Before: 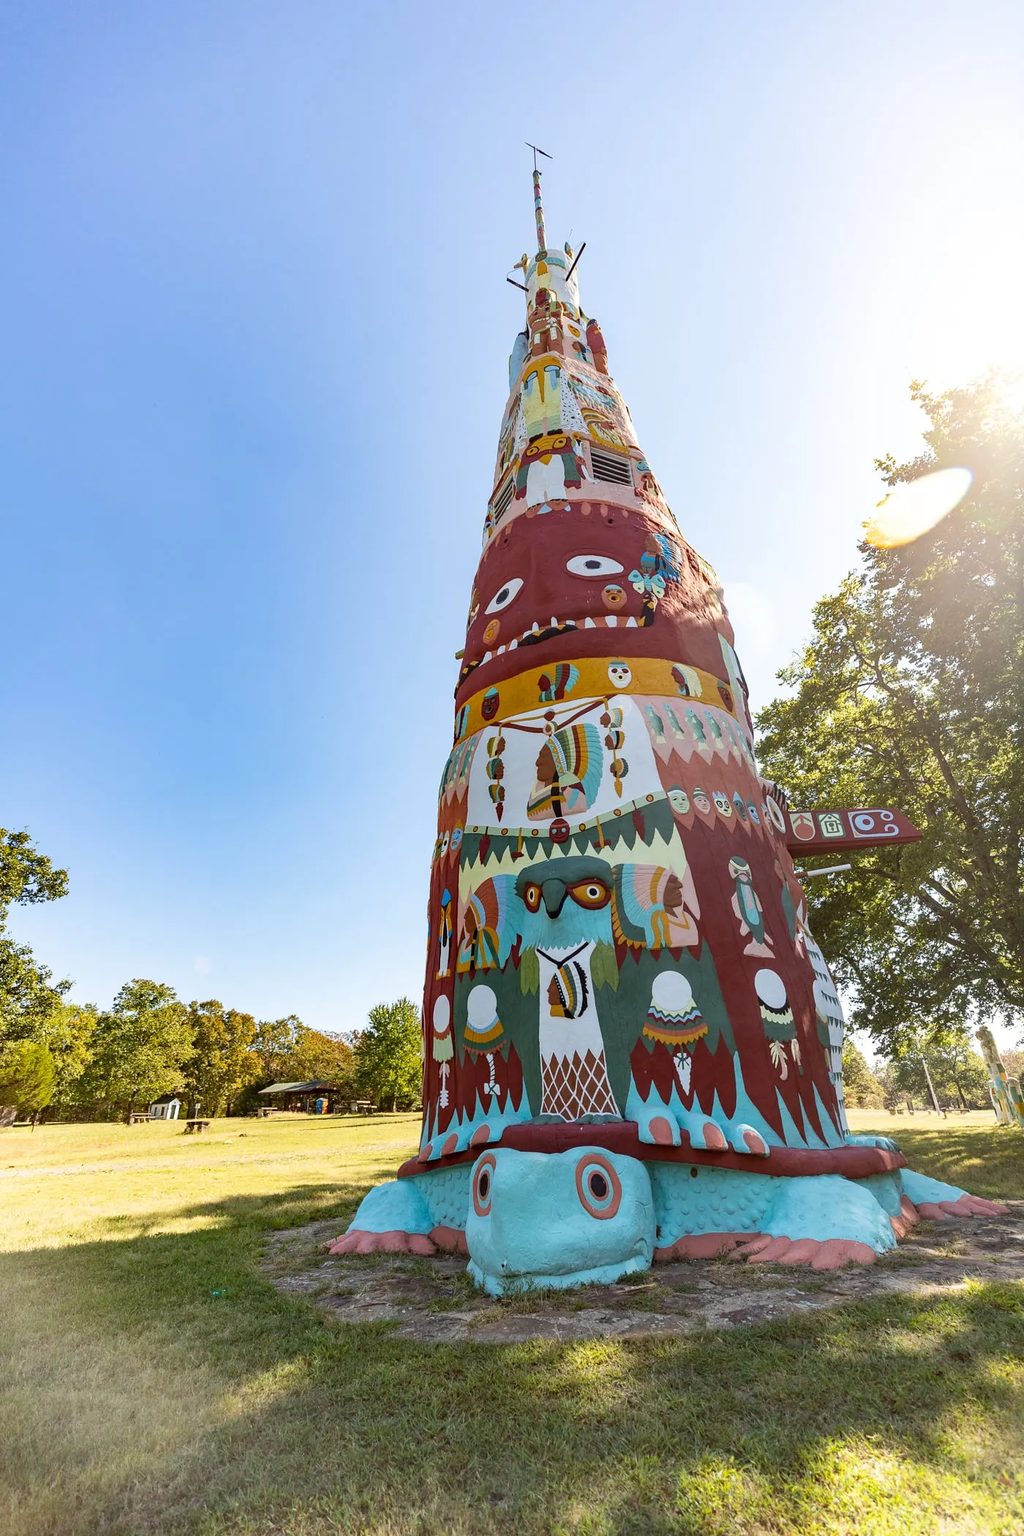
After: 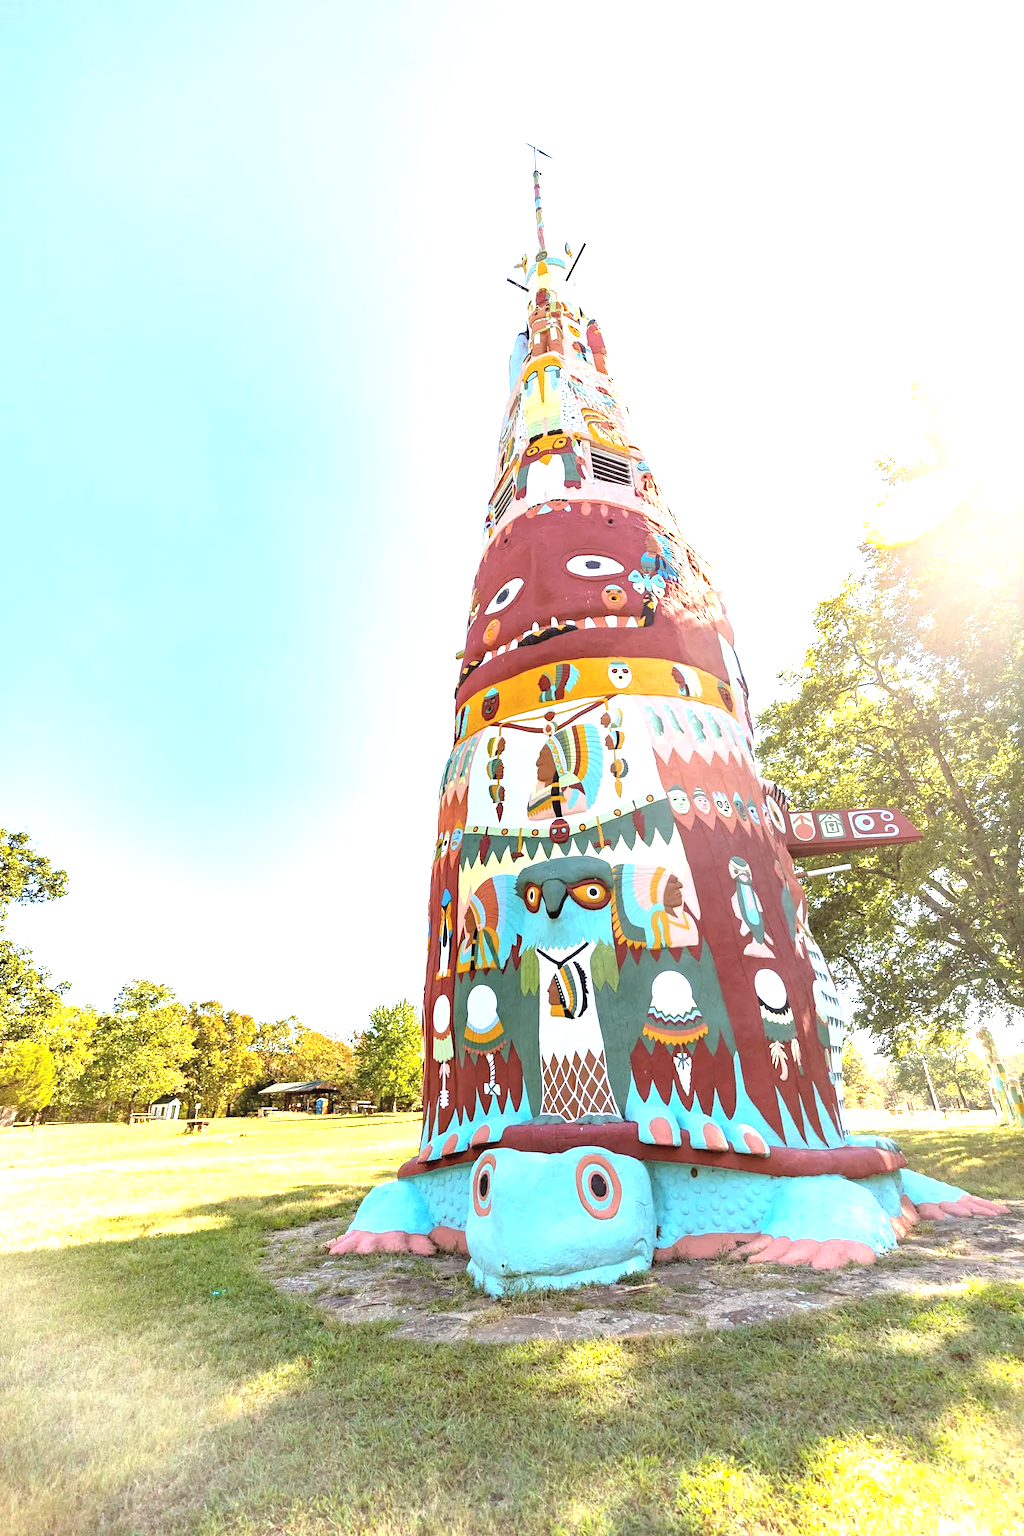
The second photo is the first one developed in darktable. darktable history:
exposure: exposure 0.609 EV, compensate exposure bias true, compensate highlight preservation false
contrast brightness saturation: brightness 0.148
tone equalizer: -8 EV -0.726 EV, -7 EV -0.711 EV, -6 EV -0.565 EV, -5 EV -0.411 EV, -3 EV 0.386 EV, -2 EV 0.6 EV, -1 EV 0.688 EV, +0 EV 0.772 EV
